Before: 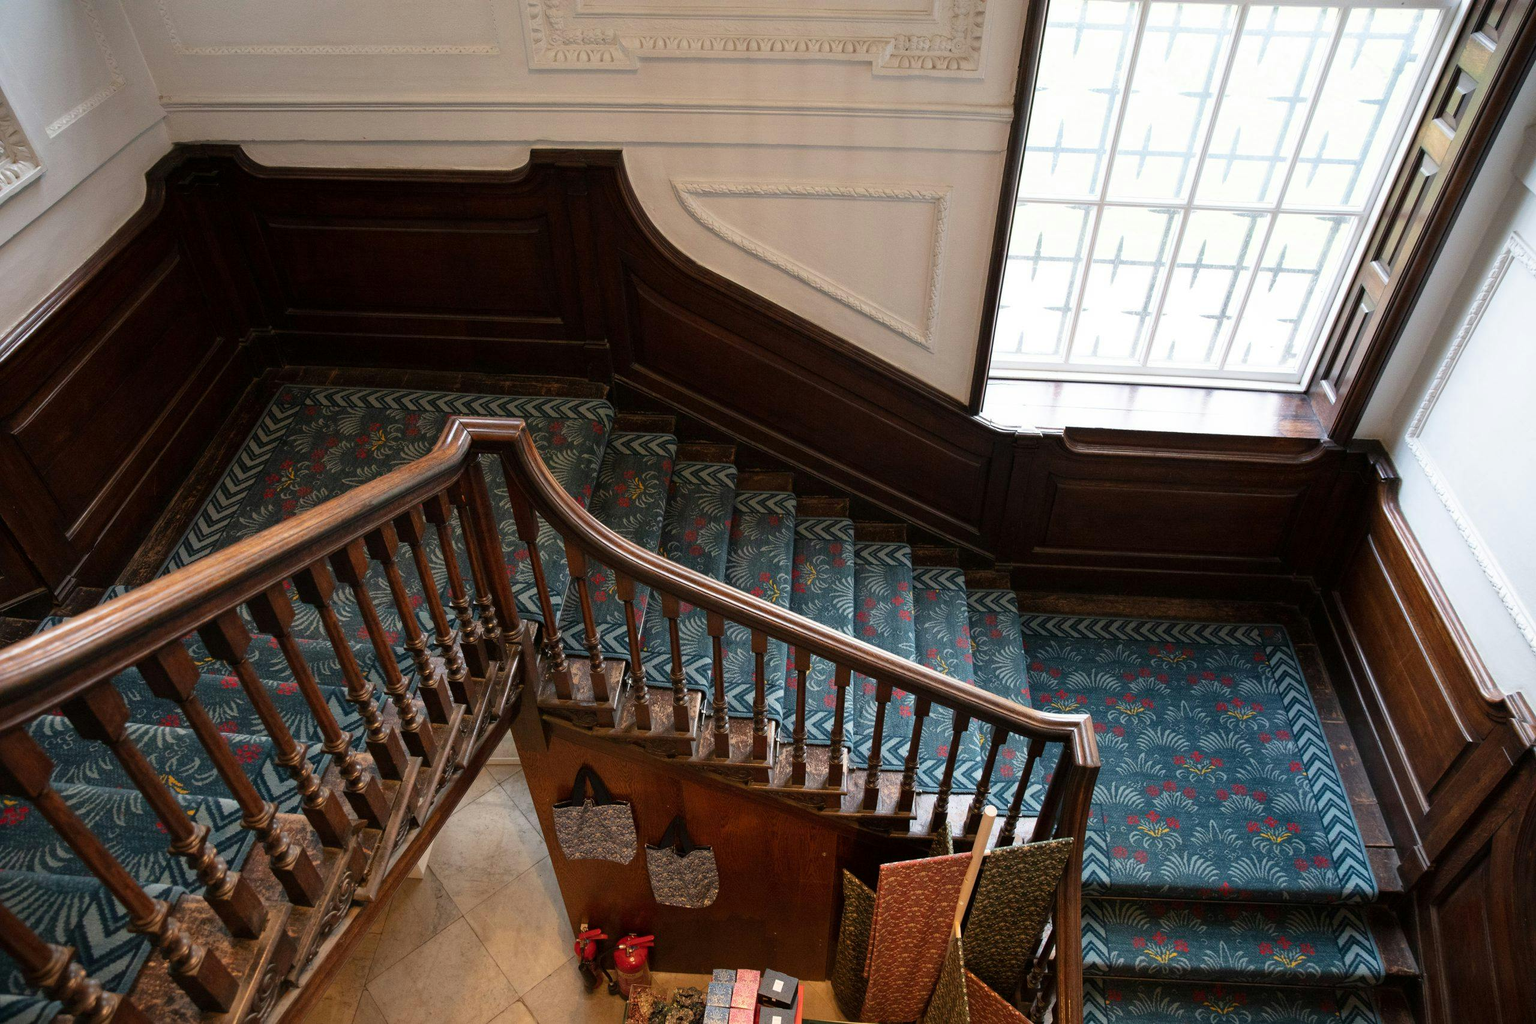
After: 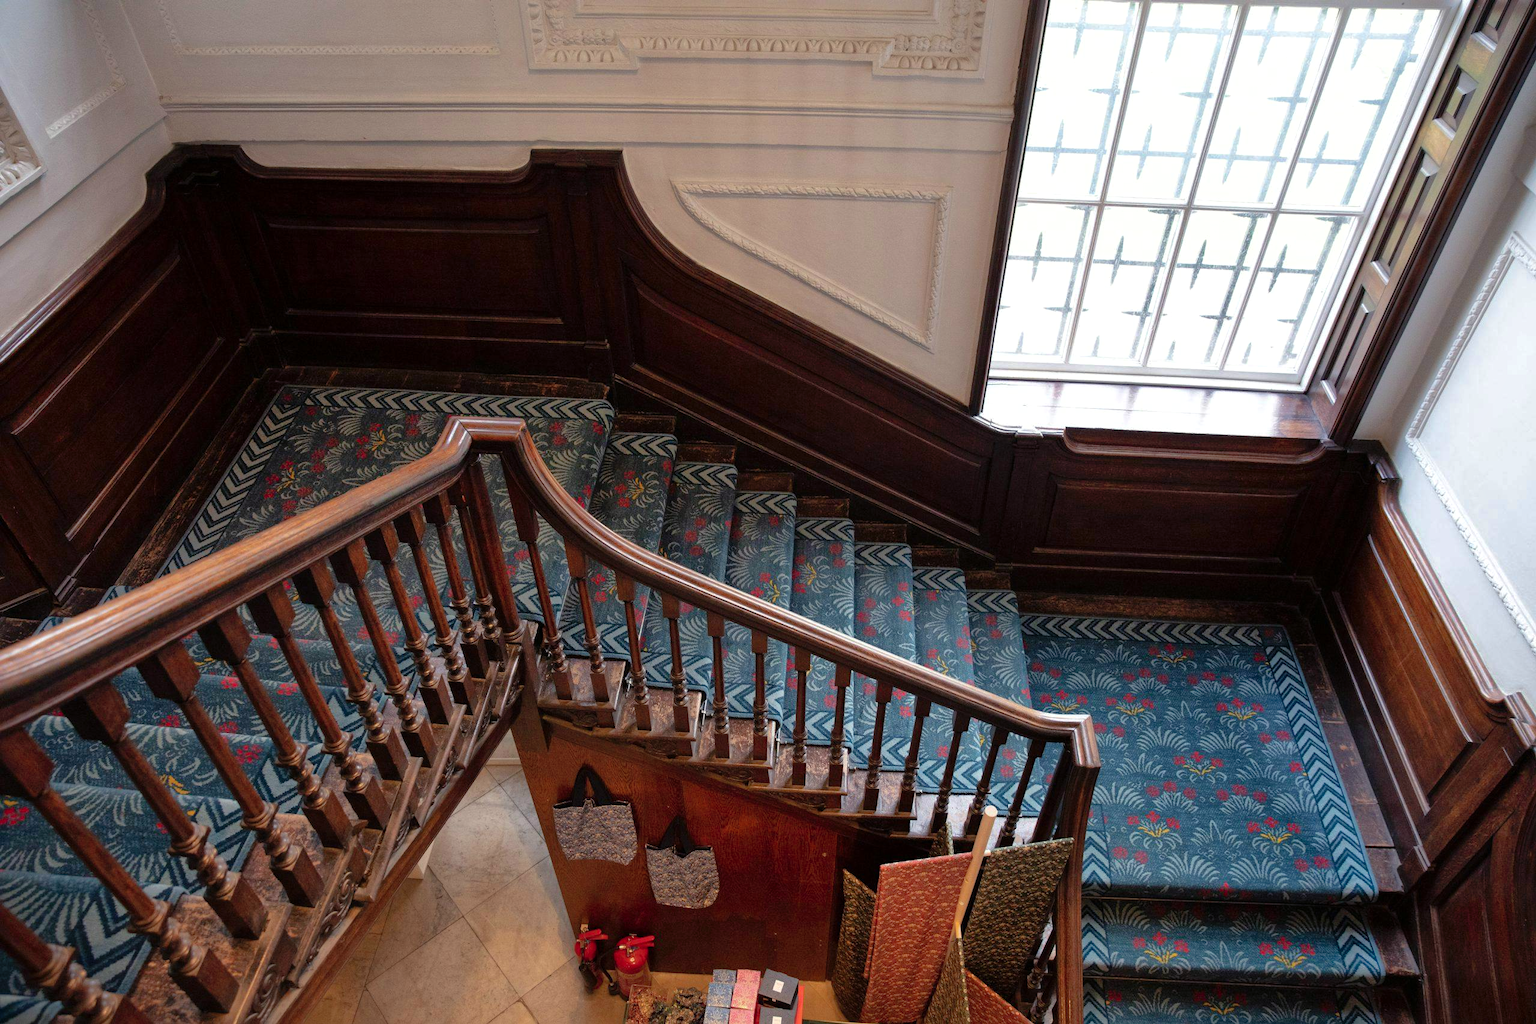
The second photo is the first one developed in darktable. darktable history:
color balance: gamma [0.9, 0.988, 0.975, 1.025], gain [1.05, 1, 1, 1]
shadows and highlights: on, module defaults
